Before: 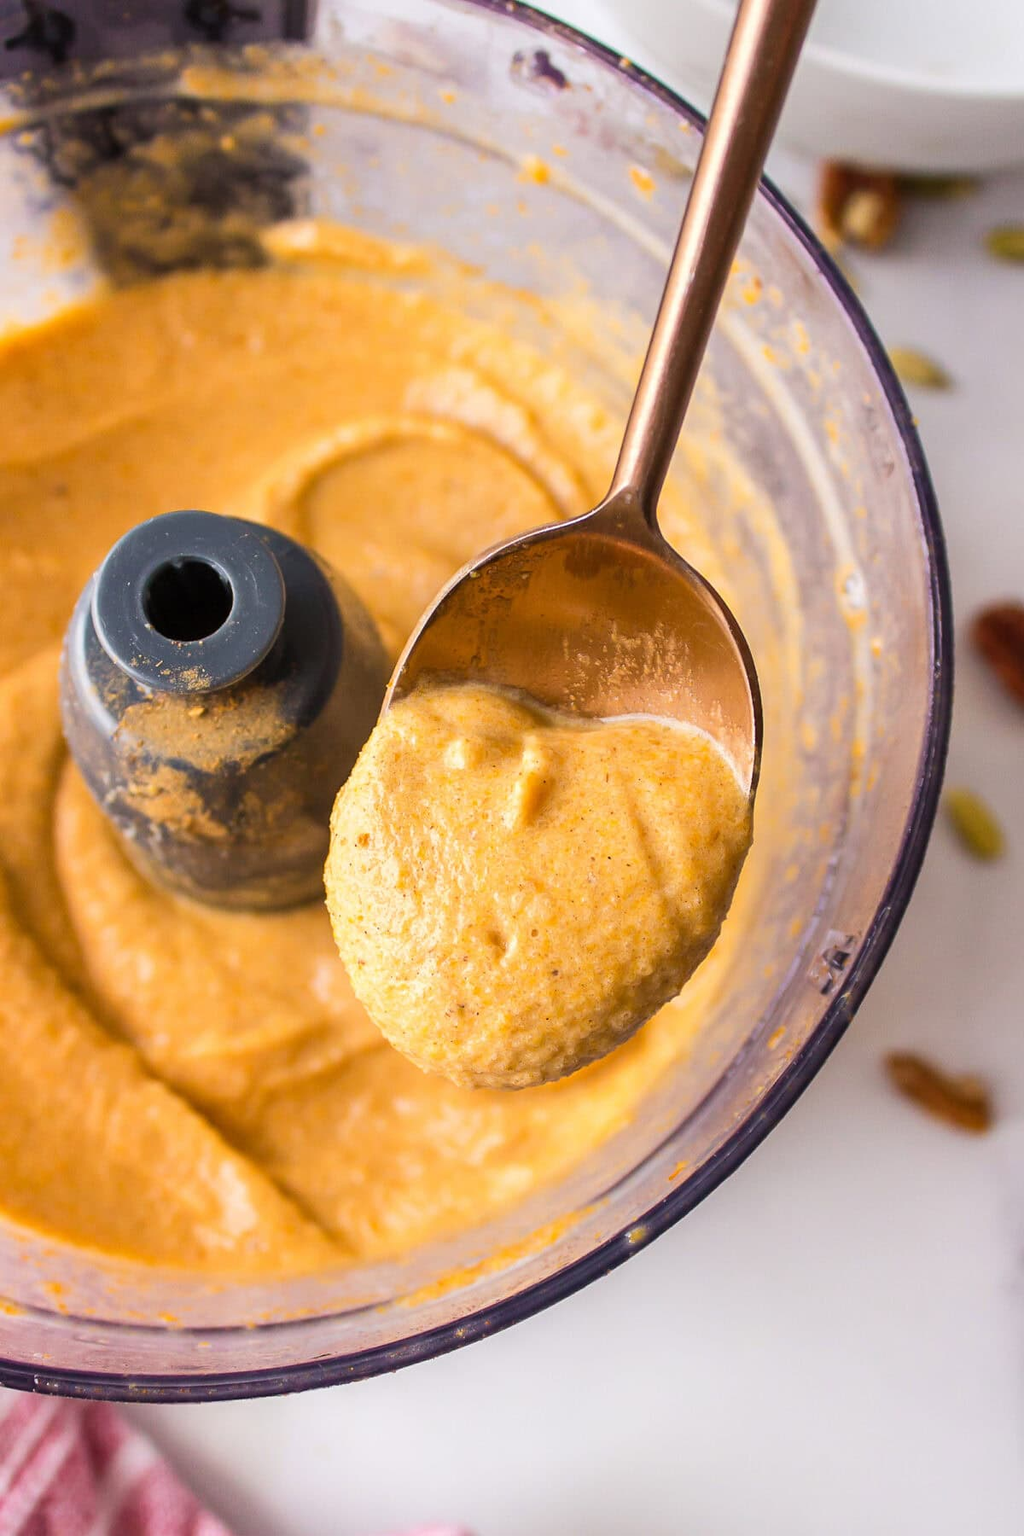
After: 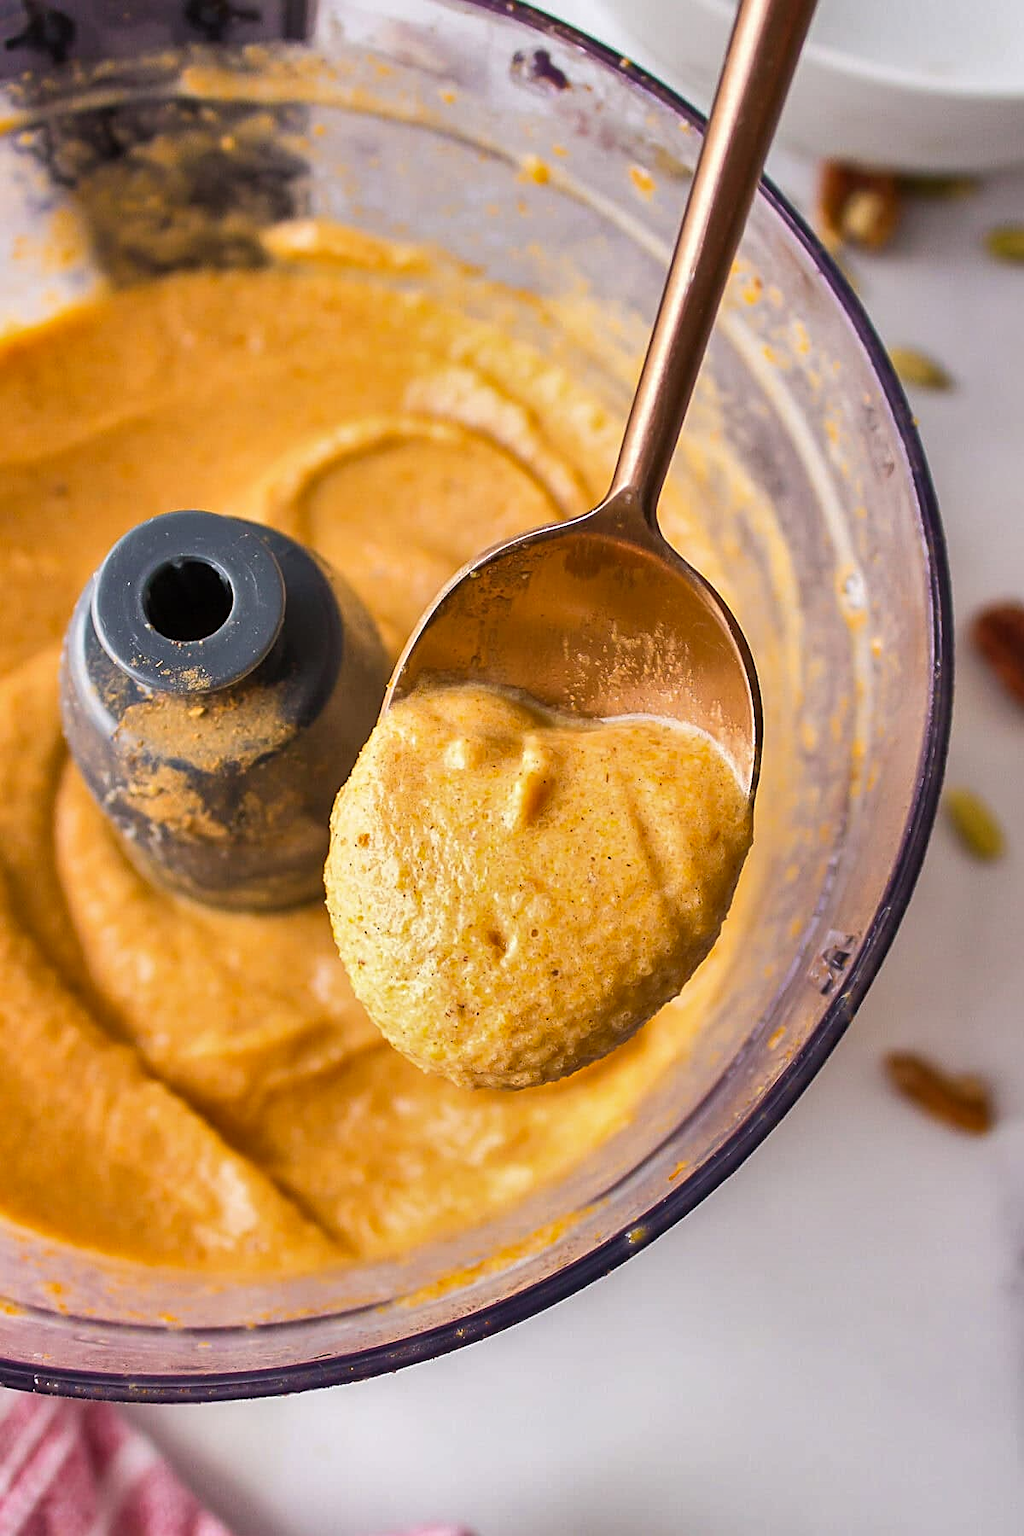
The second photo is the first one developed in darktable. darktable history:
color zones: curves: ch0 [(0.068, 0.464) (0.25, 0.5) (0.48, 0.508) (0.75, 0.536) (0.886, 0.476) (0.967, 0.456)]; ch1 [(0.066, 0.456) (0.25, 0.5) (0.616, 0.508) (0.746, 0.56) (0.934, 0.444)], mix -130.41%
shadows and highlights: radius 107.7, shadows 23.74, highlights -59.05, low approximation 0.01, soften with gaussian
sharpen: on, module defaults
